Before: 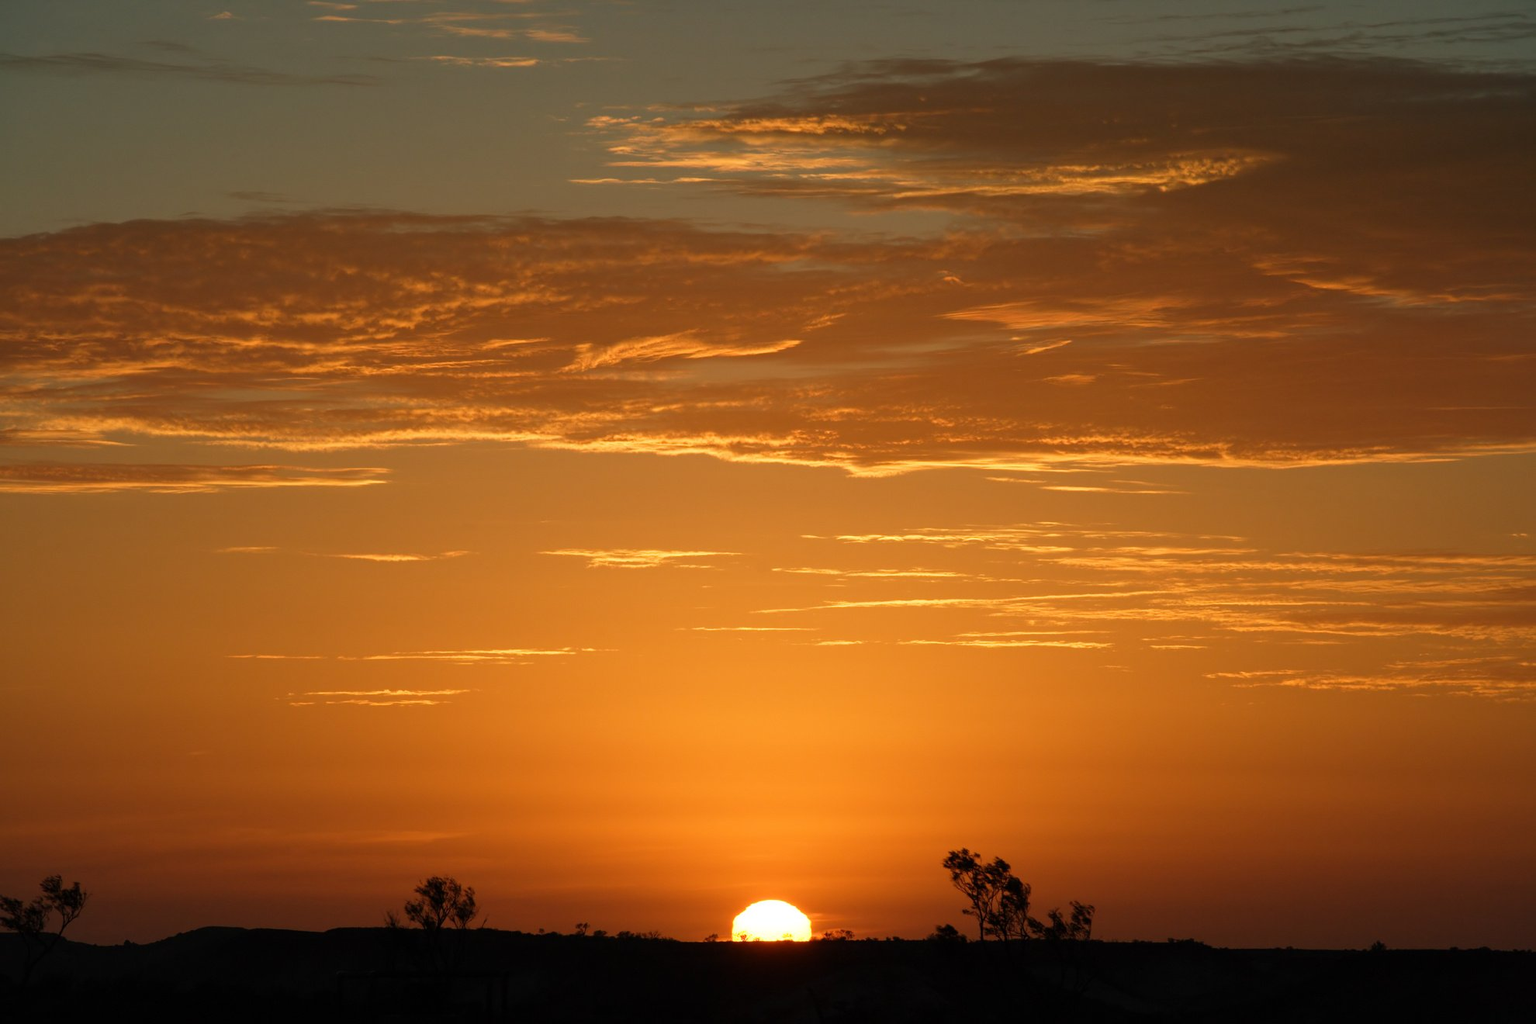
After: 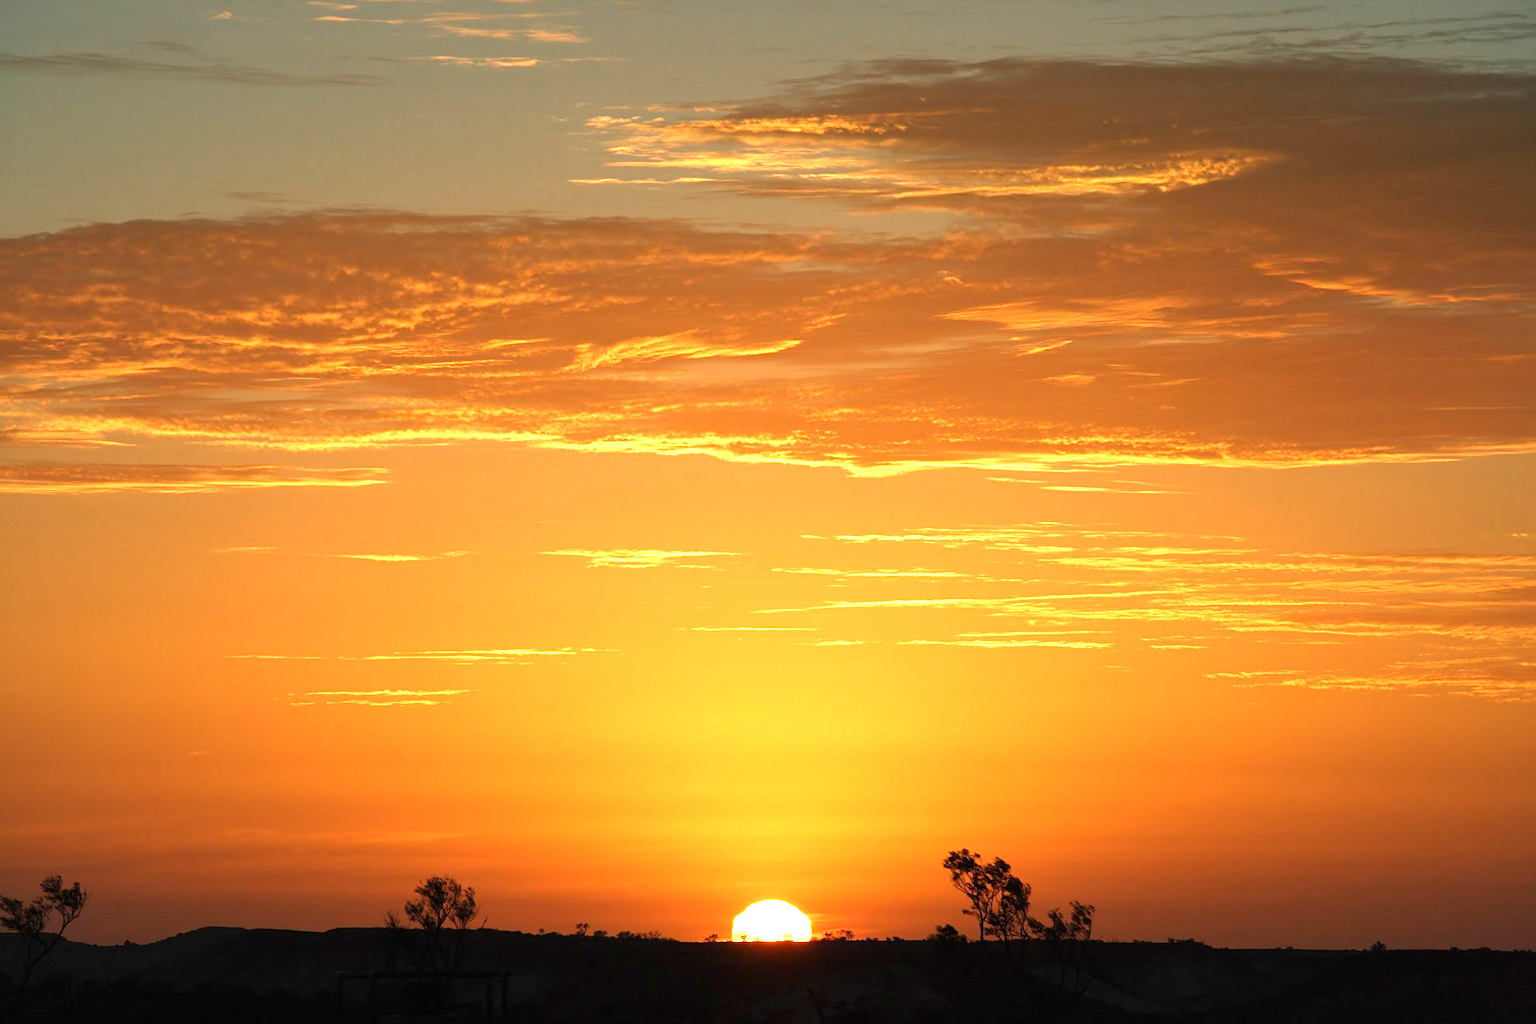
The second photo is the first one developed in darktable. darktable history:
sharpen: amount 0.2
exposure: black level correction 0, exposure 1.3 EV, compensate exposure bias true, compensate highlight preservation false
